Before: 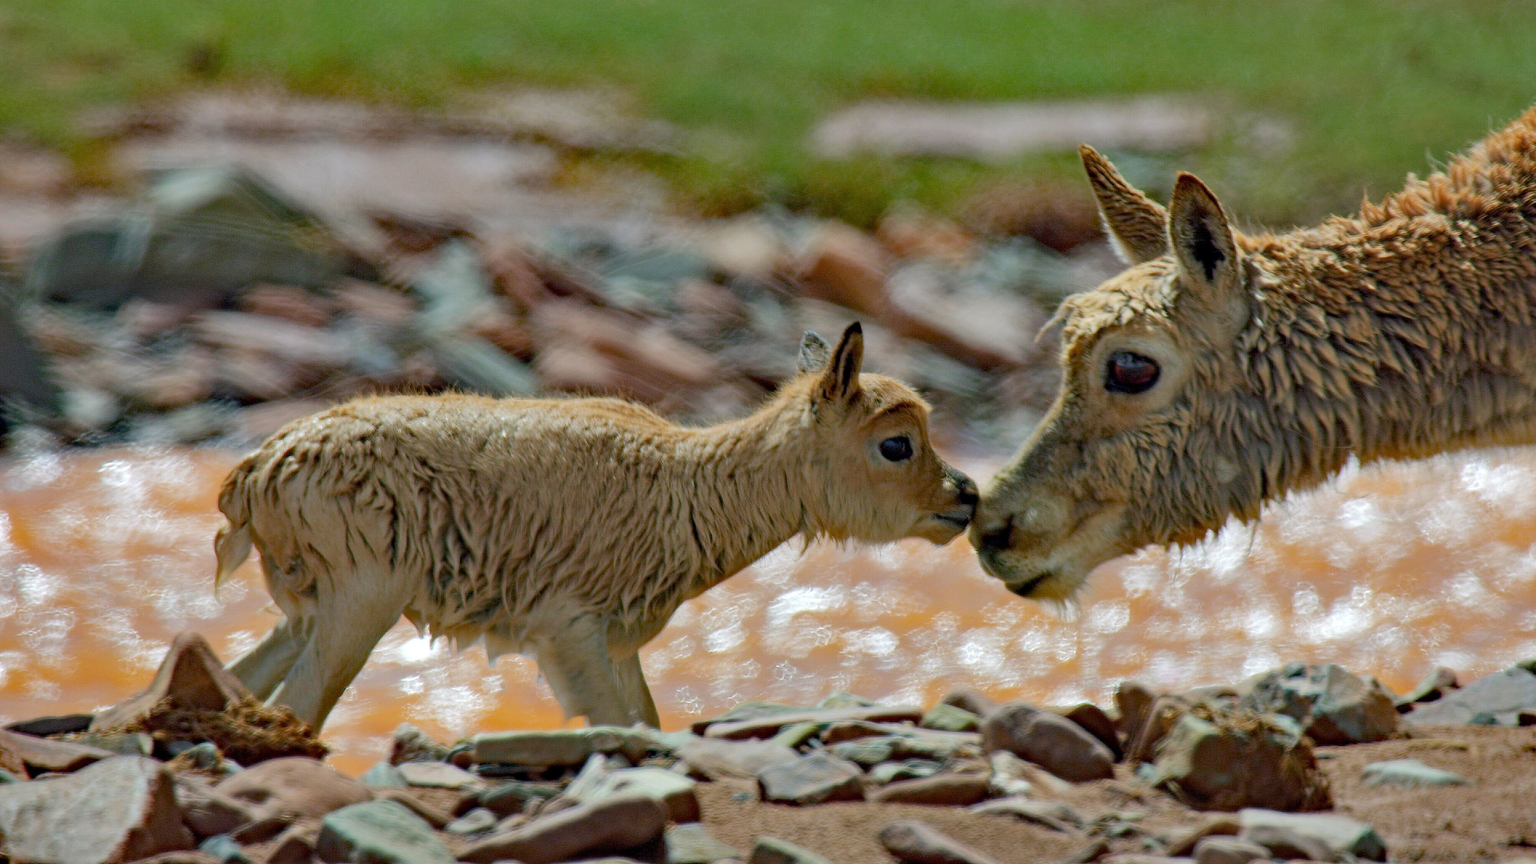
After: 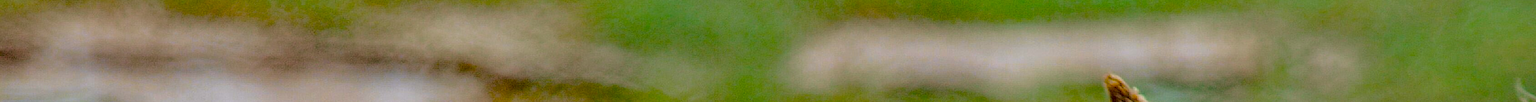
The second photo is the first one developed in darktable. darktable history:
crop and rotate: left 9.644%, top 9.491%, right 6.021%, bottom 80.509%
tone curve: curves: ch0 [(0.024, 0) (0.075, 0.034) (0.145, 0.098) (0.257, 0.259) (0.408, 0.45) (0.611, 0.64) (0.81, 0.857) (1, 1)]; ch1 [(0, 0) (0.287, 0.198) (0.501, 0.506) (0.56, 0.57) (0.712, 0.777) (0.976, 0.992)]; ch2 [(0, 0) (0.5, 0.5) (0.523, 0.552) (0.59, 0.603) (0.681, 0.754) (1, 1)], color space Lab, independent channels, preserve colors none
